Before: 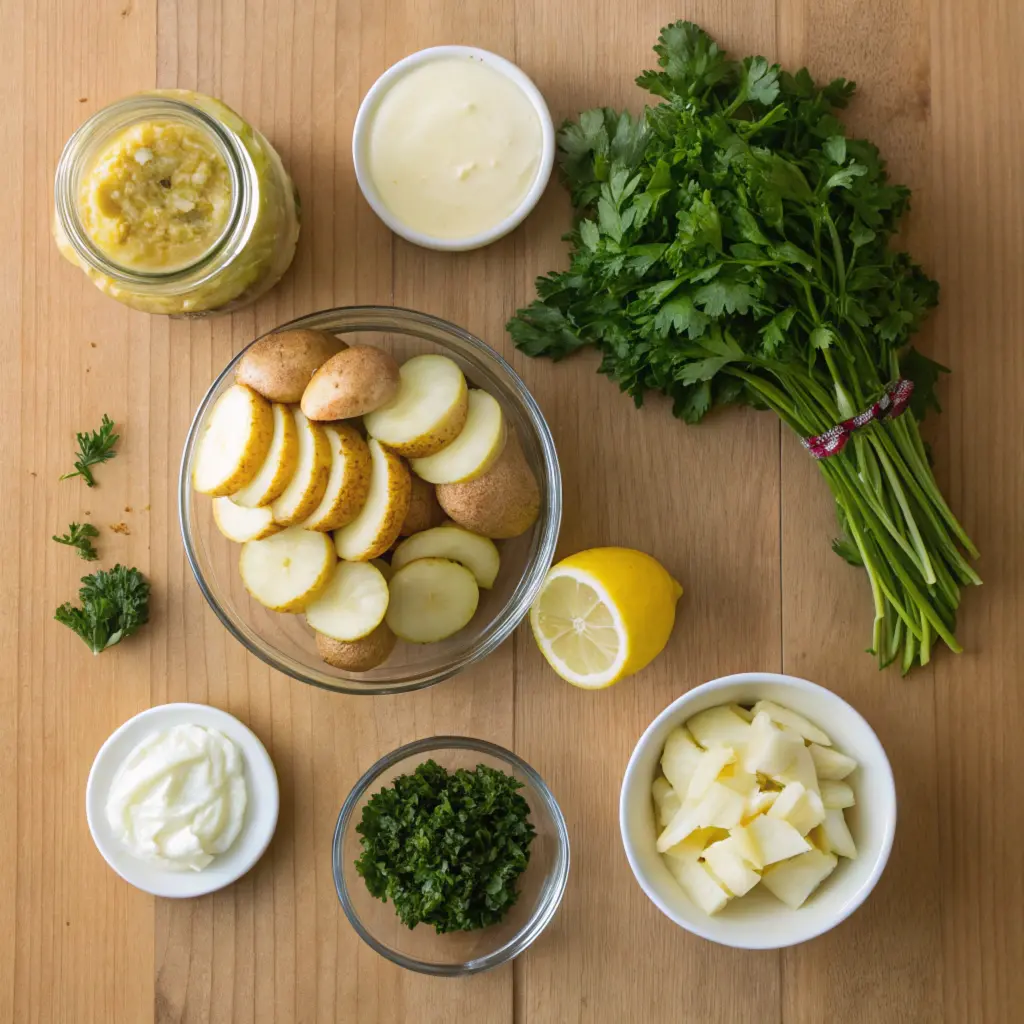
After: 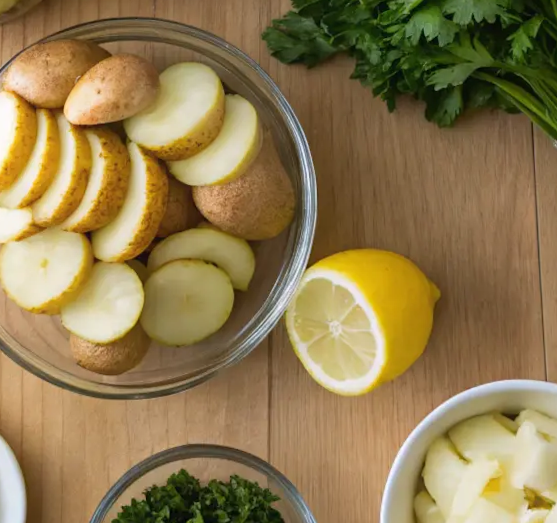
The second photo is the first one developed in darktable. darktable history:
rotate and perspective: rotation 0.128°, lens shift (vertical) -0.181, lens shift (horizontal) -0.044, shear 0.001, automatic cropping off
crop: left 25%, top 25%, right 25%, bottom 25%
